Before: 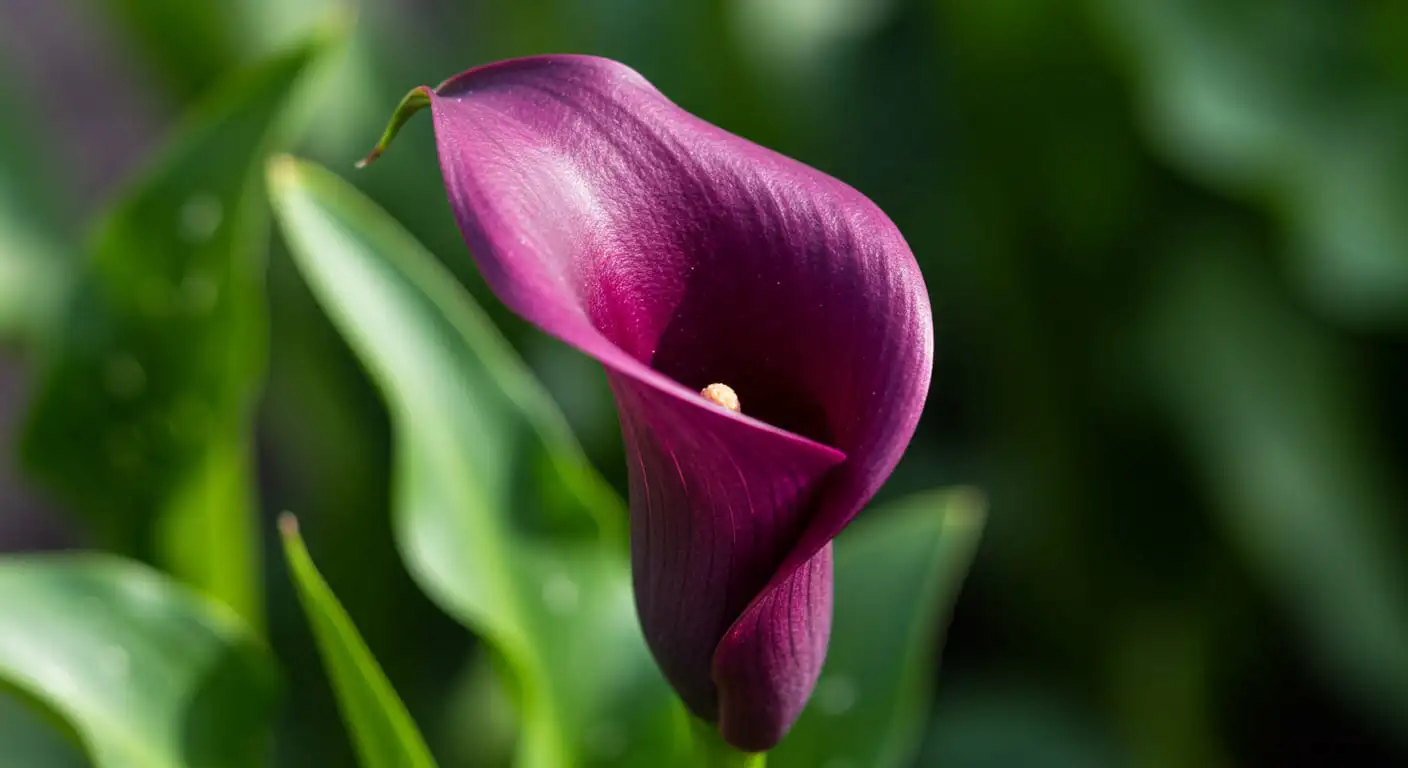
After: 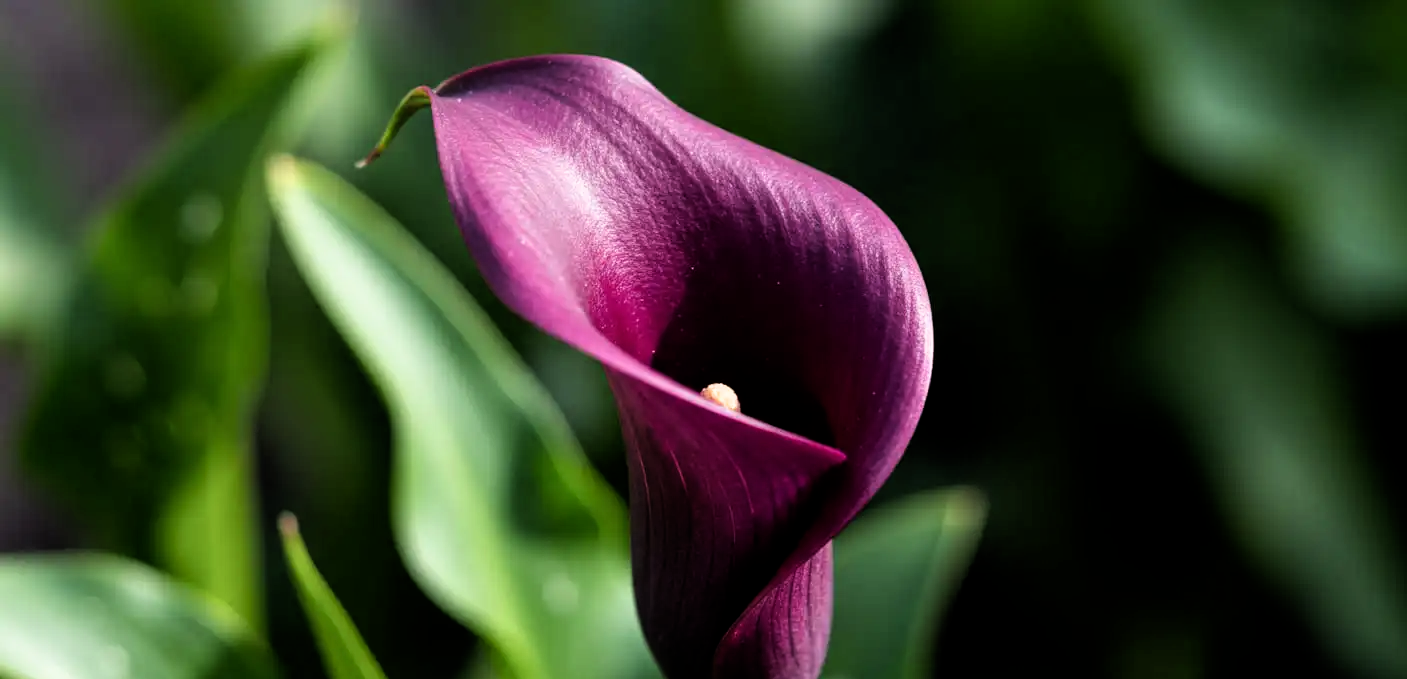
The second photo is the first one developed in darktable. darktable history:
crop and rotate: top 0%, bottom 11.586%
filmic rgb: black relative exposure -8.71 EV, white relative exposure 2.71 EV, target black luminance 0%, hardness 6.26, latitude 77.26%, contrast 1.329, shadows ↔ highlights balance -0.312%, iterations of high-quality reconstruction 0
